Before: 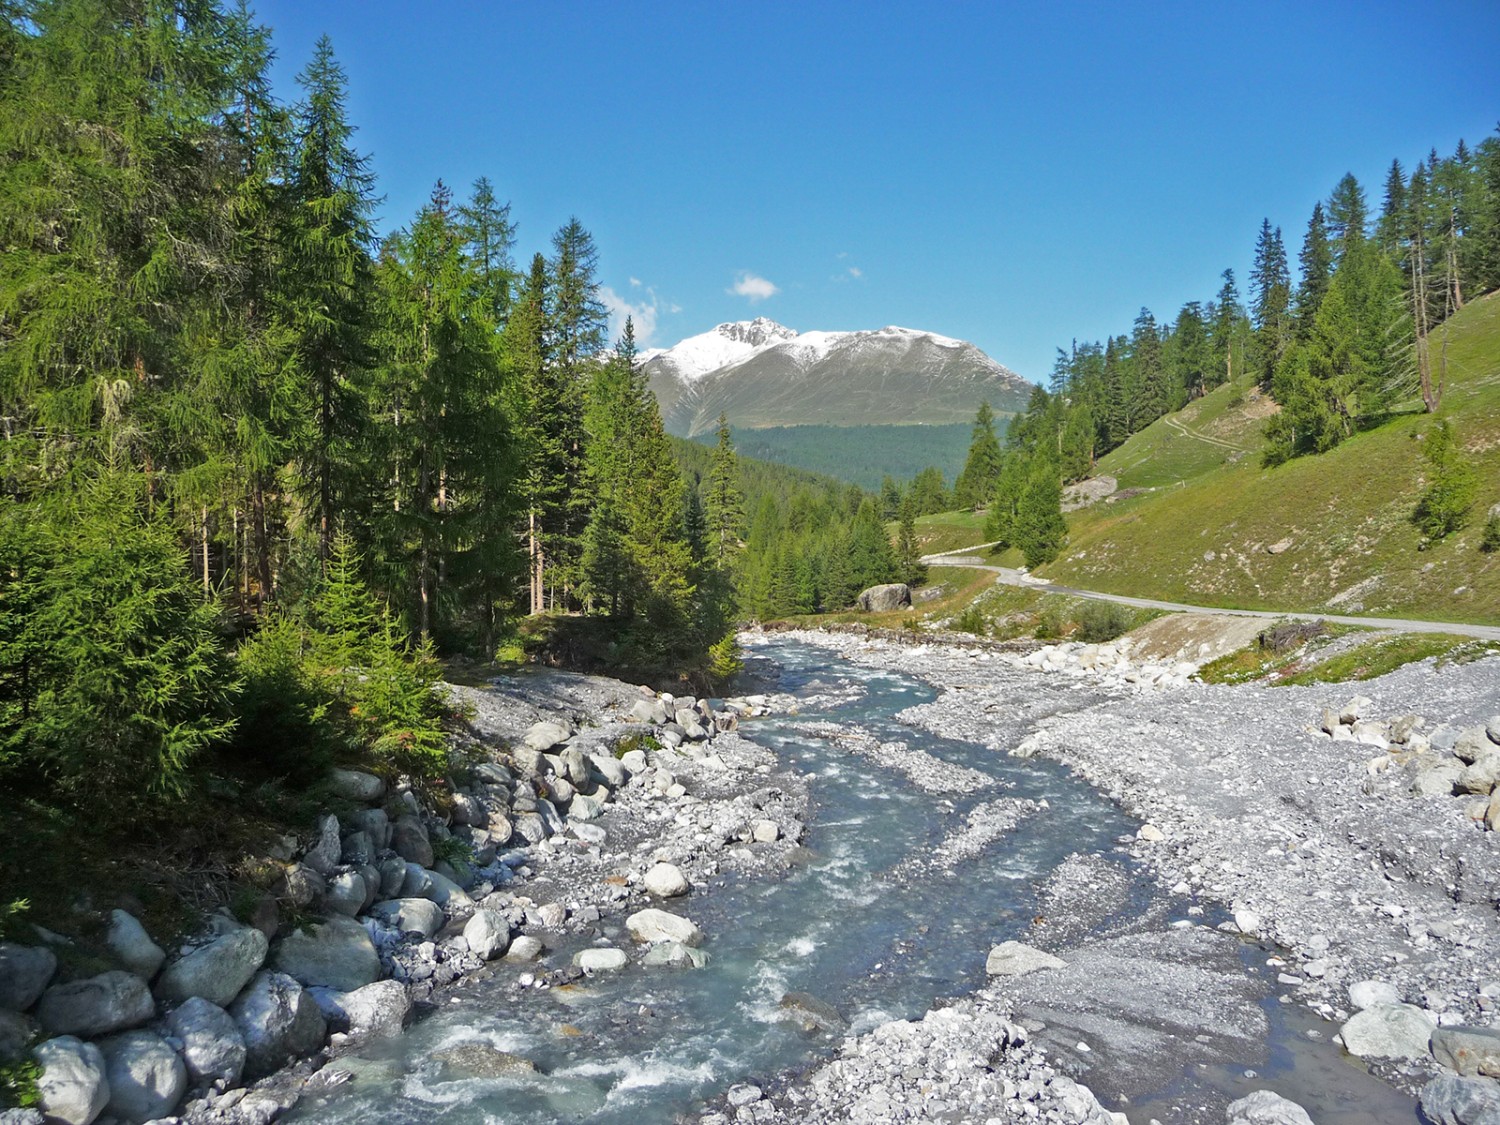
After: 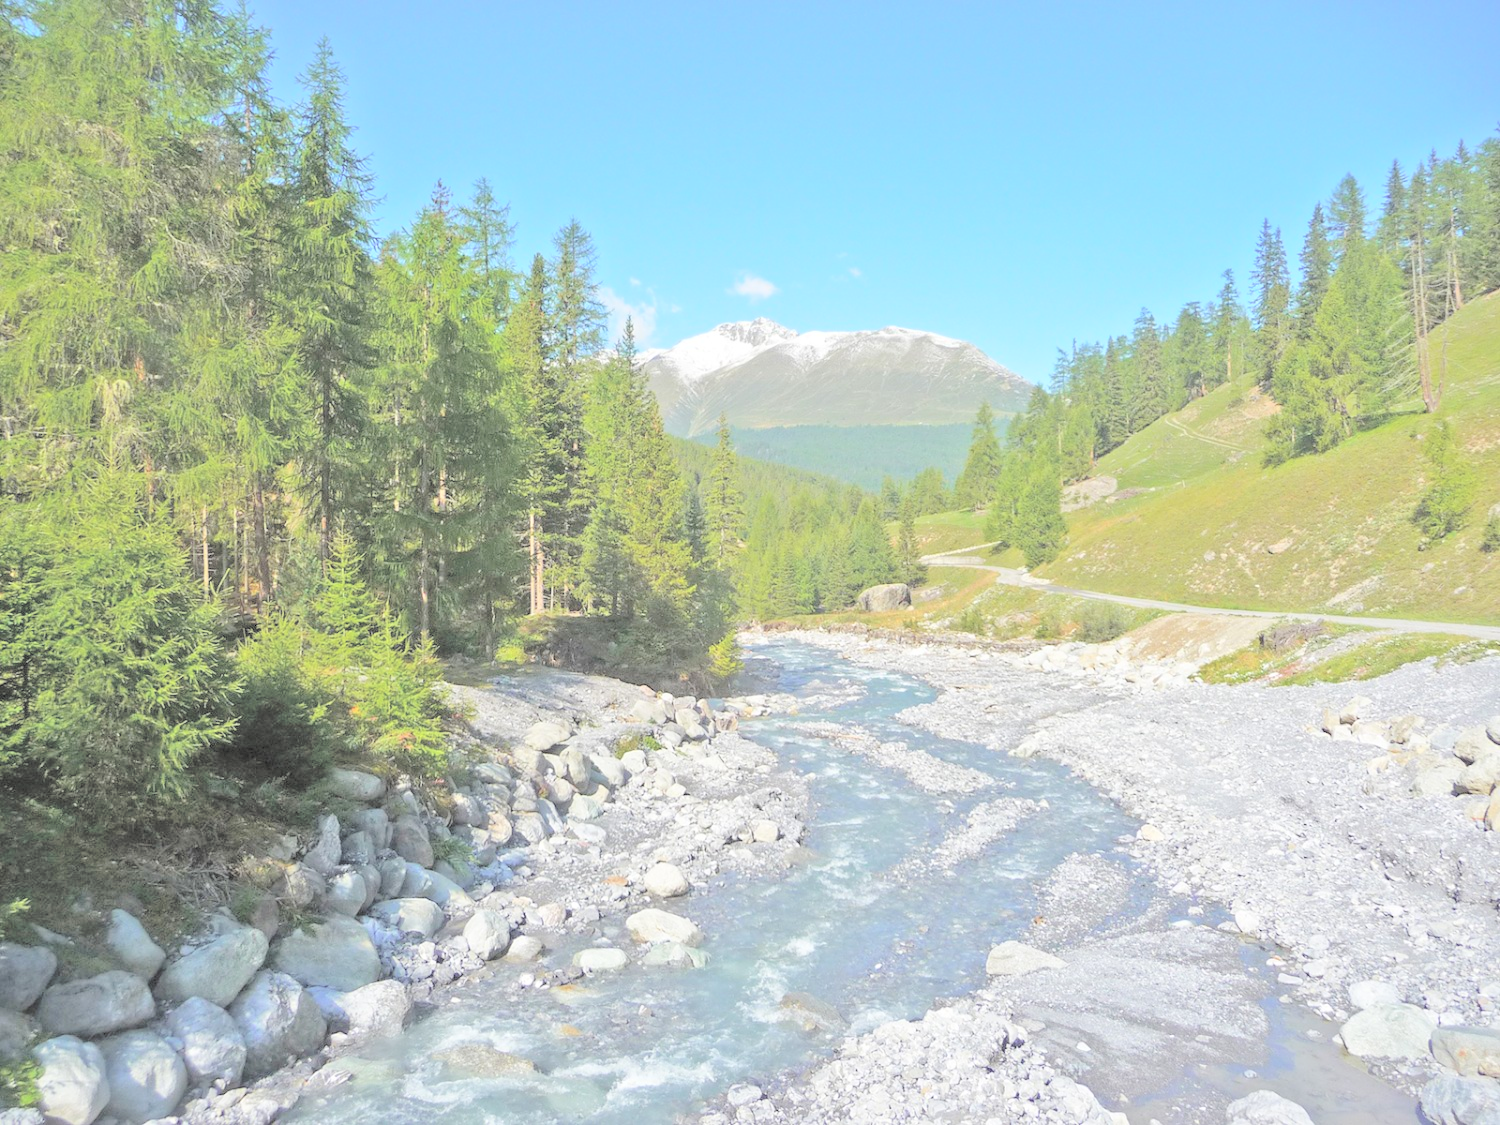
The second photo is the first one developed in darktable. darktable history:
contrast brightness saturation: brightness 0.991
